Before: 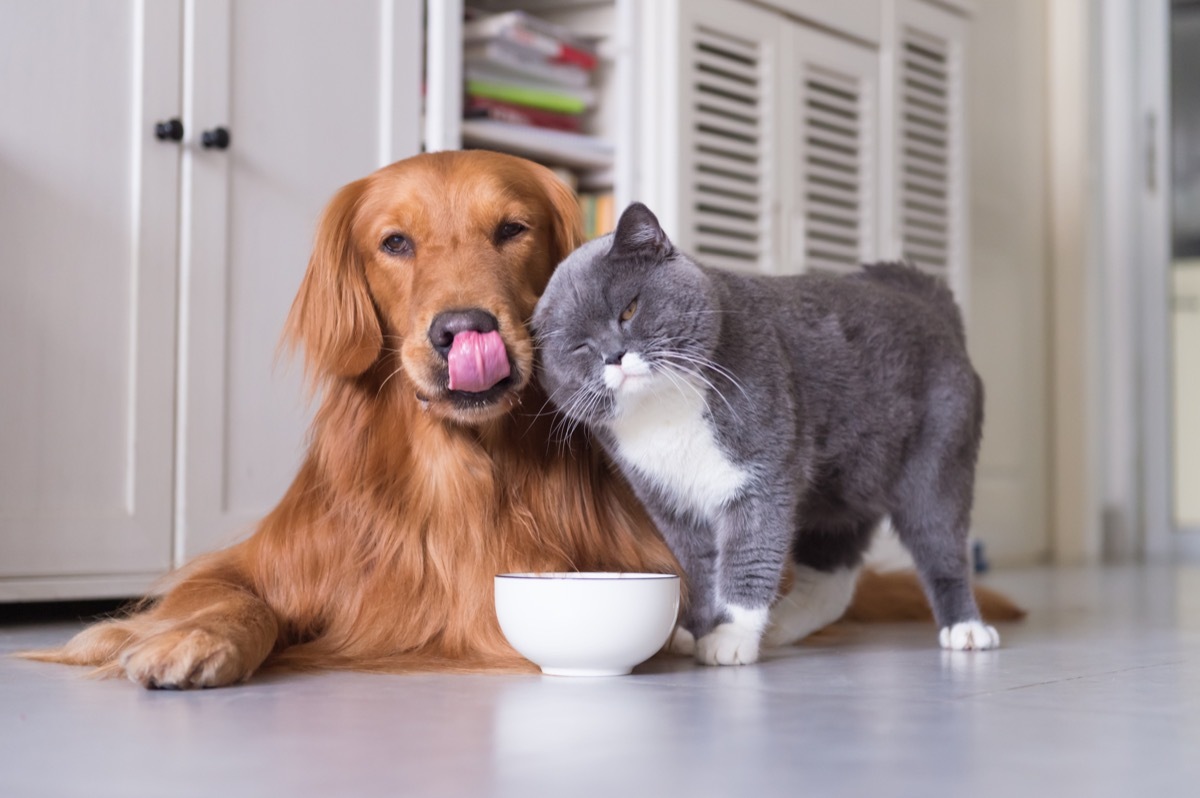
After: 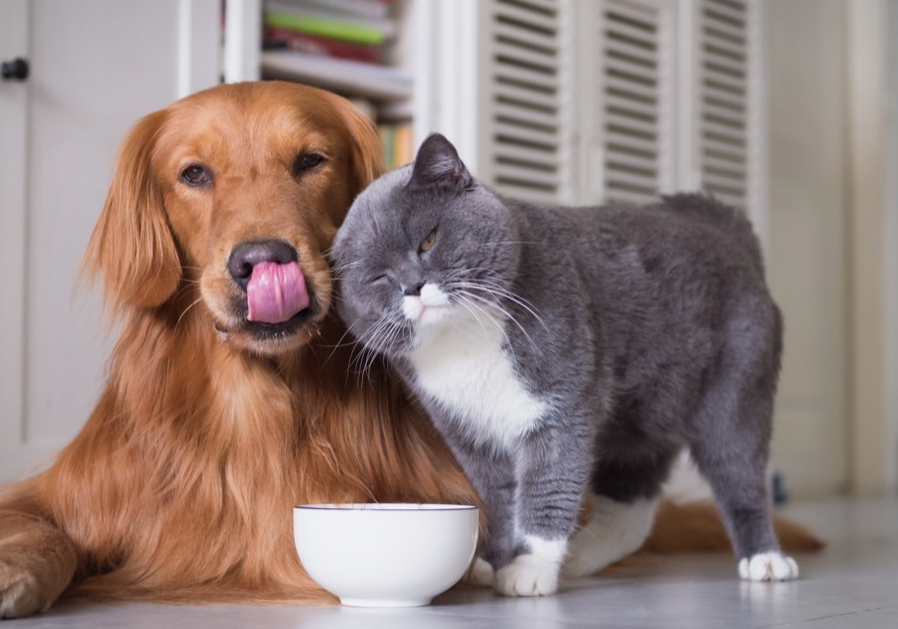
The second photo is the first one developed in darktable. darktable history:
vignetting: fall-off start 100%, fall-off radius 64.94%, automatic ratio true, unbound false
crop: left 16.768%, top 8.653%, right 8.362%, bottom 12.485%
exposure: exposure -0.21 EV, compensate highlight preservation false
shadows and highlights: shadows 0, highlights 40
